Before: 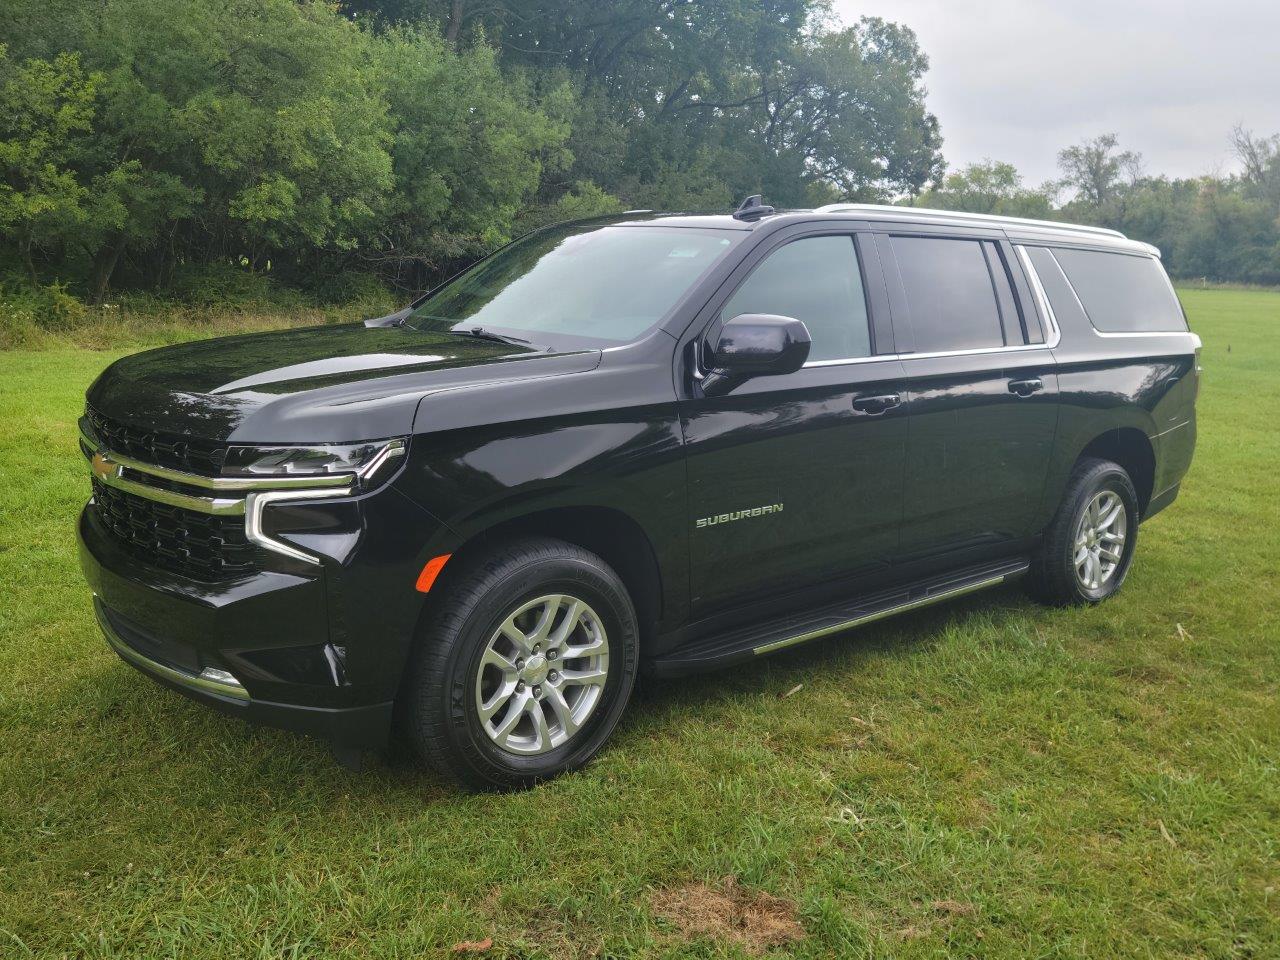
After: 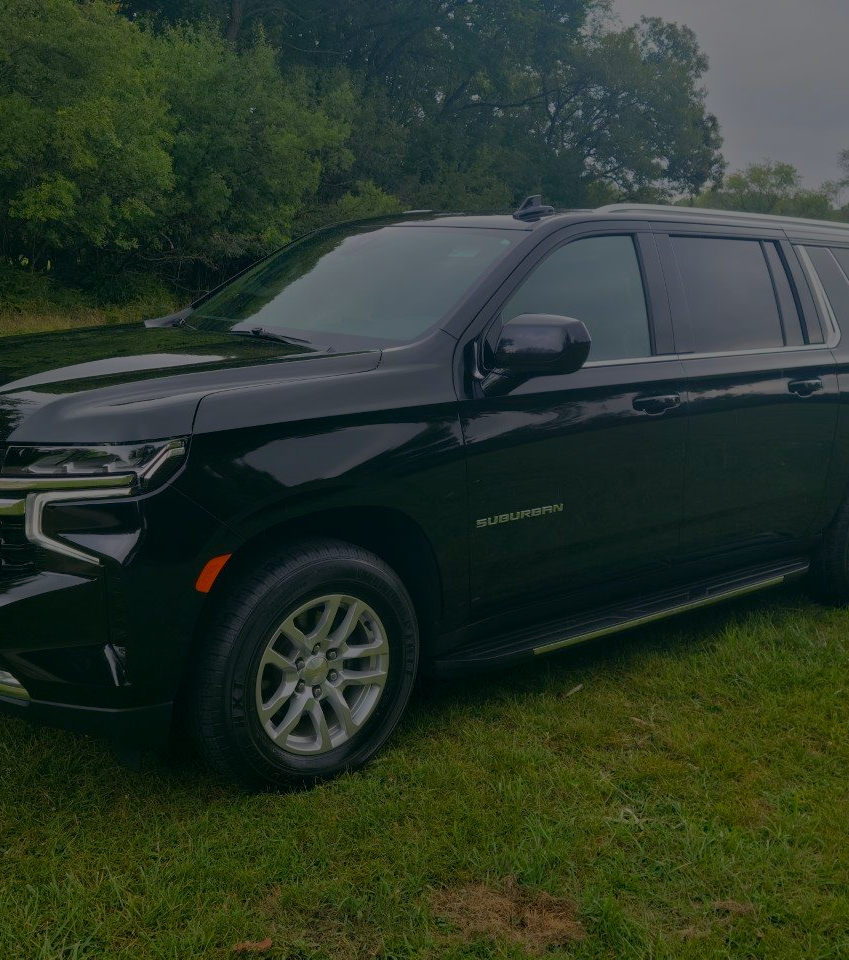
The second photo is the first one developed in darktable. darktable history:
crop: left 17.199%, right 16.454%
color balance rgb: shadows lift › chroma 1.022%, shadows lift › hue 214.82°, global offset › luminance -0.318%, global offset › chroma 0.113%, global offset › hue 167.91°, linear chroma grading › global chroma 24.494%, perceptual saturation grading › global saturation 11.755%, perceptual brilliance grading › global brilliance -47.657%, contrast 4.966%
